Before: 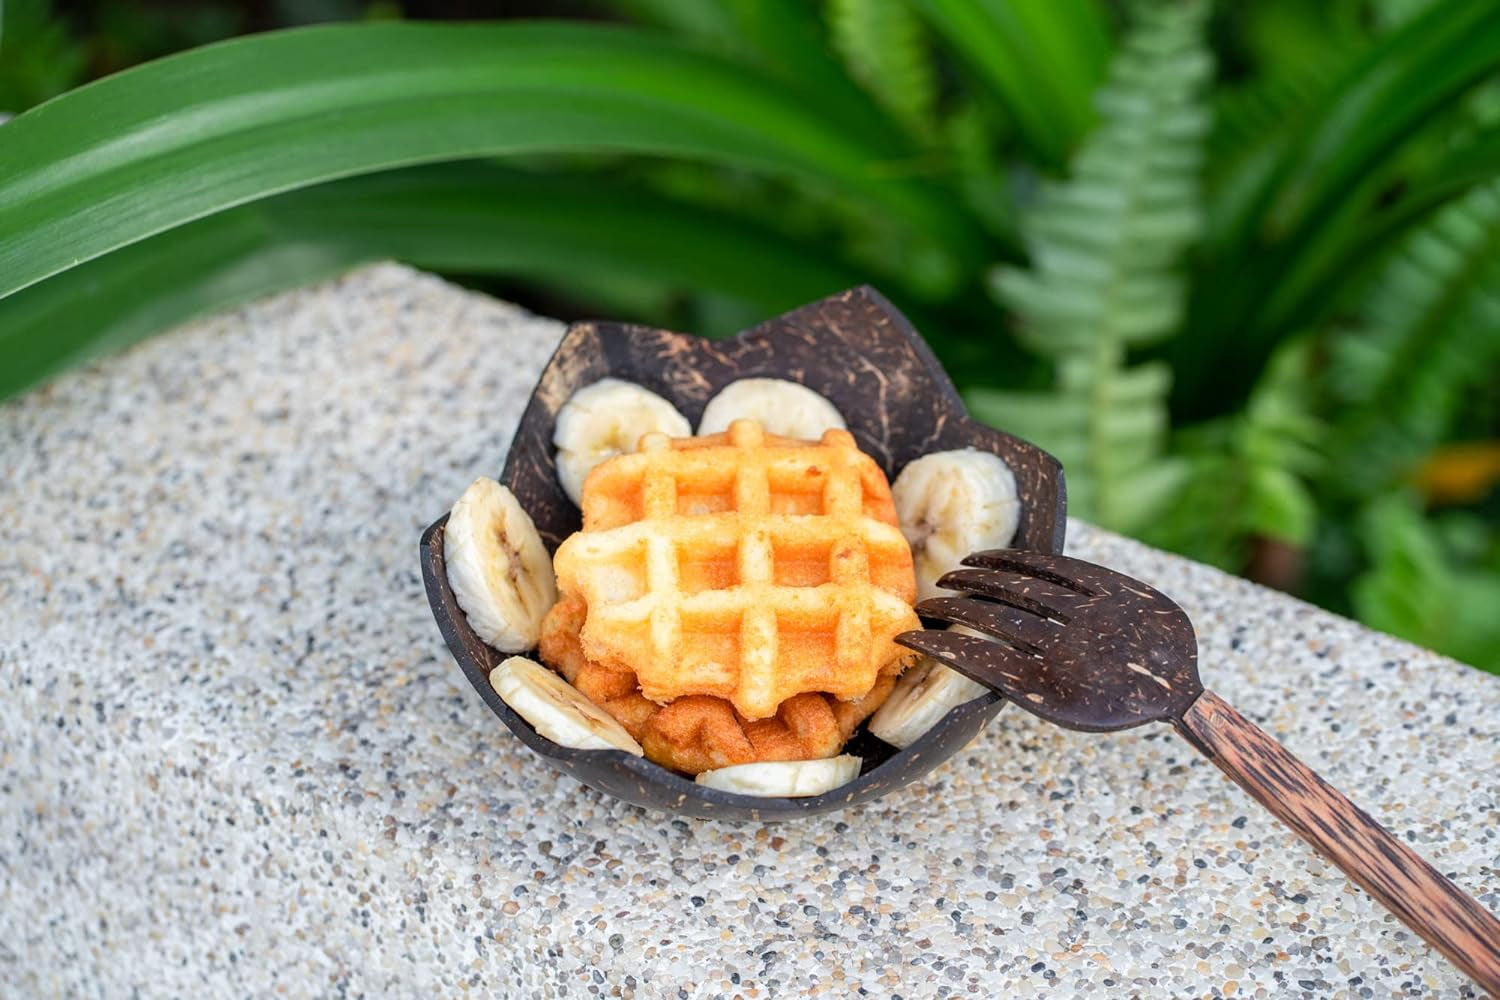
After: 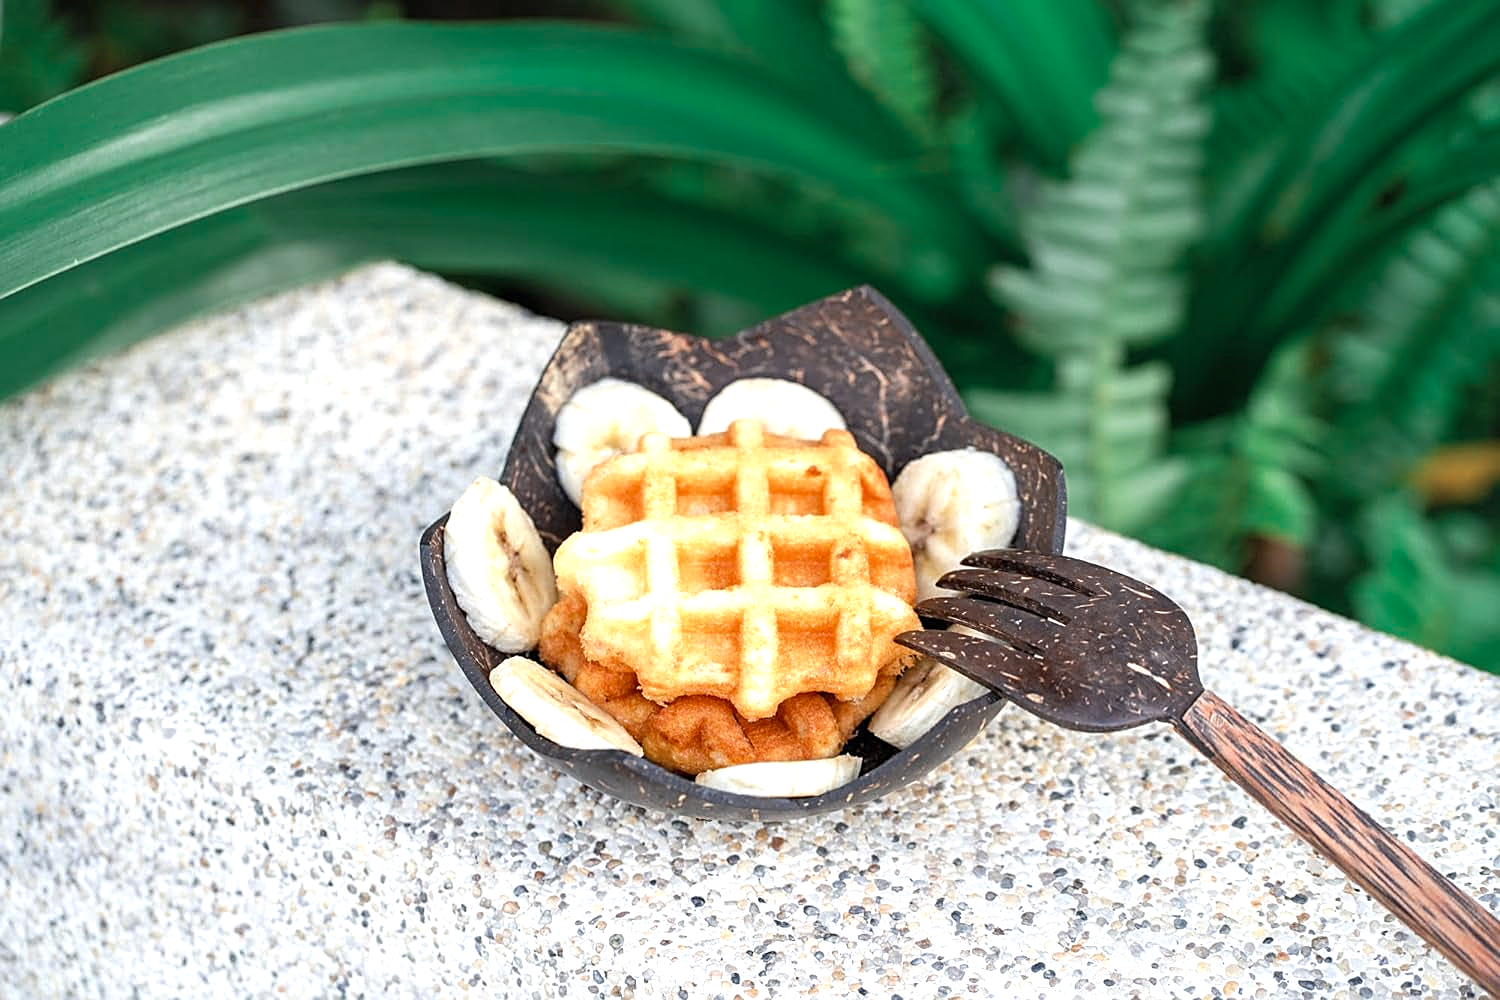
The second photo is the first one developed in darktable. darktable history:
sharpen: on, module defaults
color zones: curves: ch0 [(0, 0.5) (0.125, 0.4) (0.25, 0.5) (0.375, 0.4) (0.5, 0.4) (0.625, 0.35) (0.75, 0.35) (0.875, 0.5)]; ch1 [(0, 0.35) (0.125, 0.45) (0.25, 0.35) (0.375, 0.35) (0.5, 0.35) (0.625, 0.35) (0.75, 0.45) (0.875, 0.35)]; ch2 [(0, 0.6) (0.125, 0.5) (0.25, 0.5) (0.375, 0.6) (0.5, 0.6) (0.625, 0.5) (0.75, 0.5) (0.875, 0.5)]
tone equalizer: -8 EV 0.06 EV, smoothing diameter 25%, edges refinement/feathering 10, preserve details guided filter
exposure: black level correction 0, exposure 0.68 EV, compensate exposure bias true, compensate highlight preservation false
